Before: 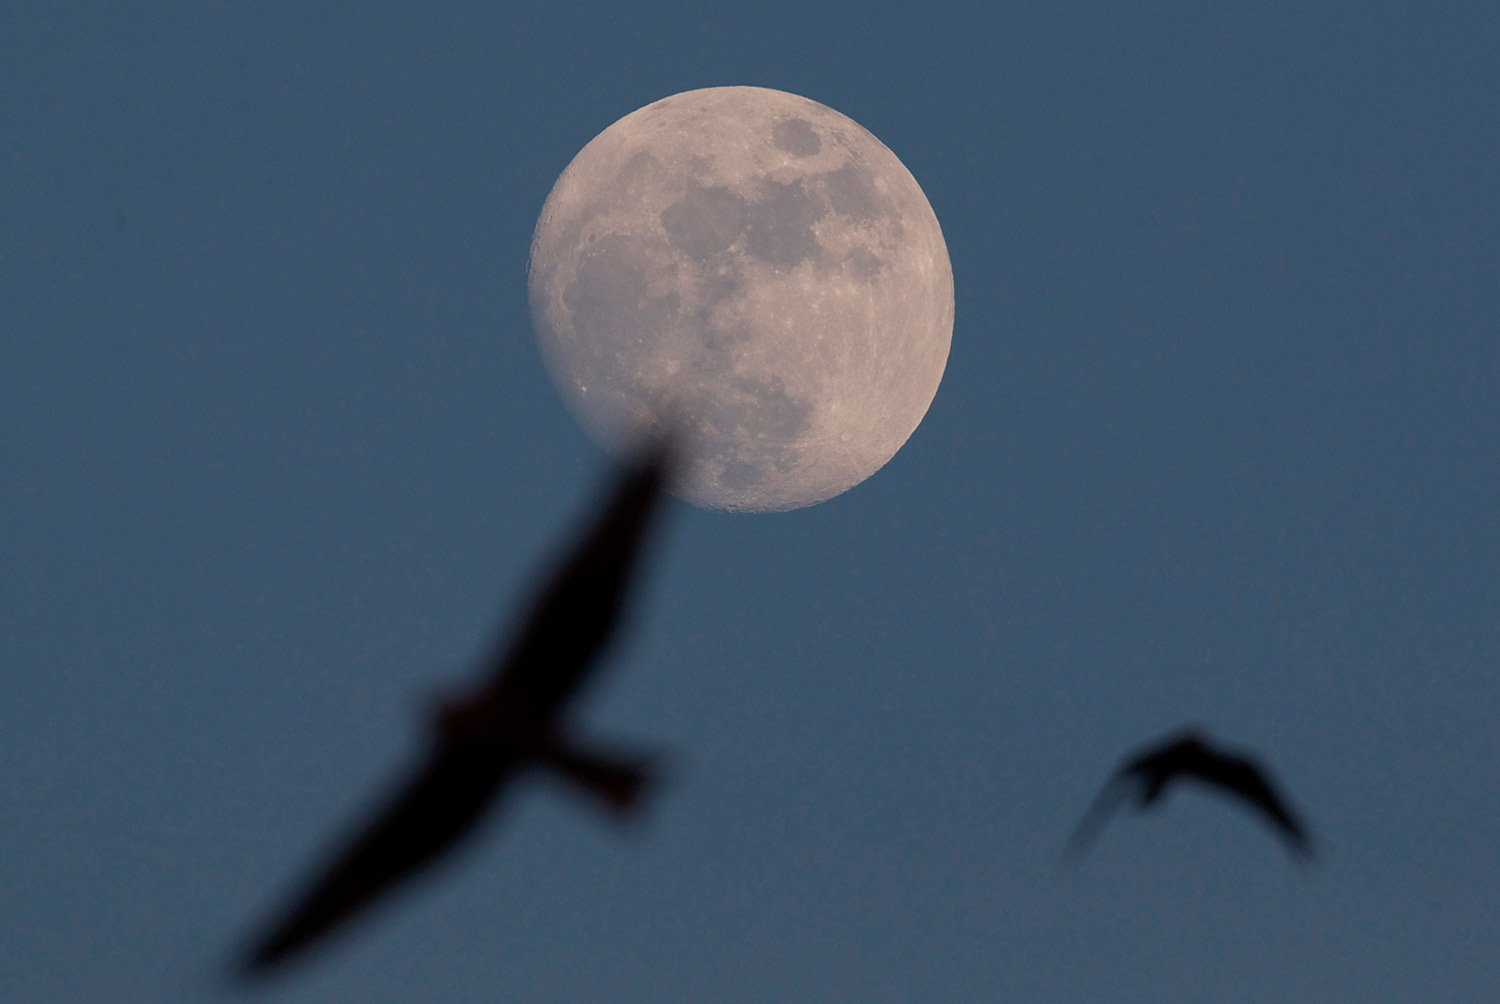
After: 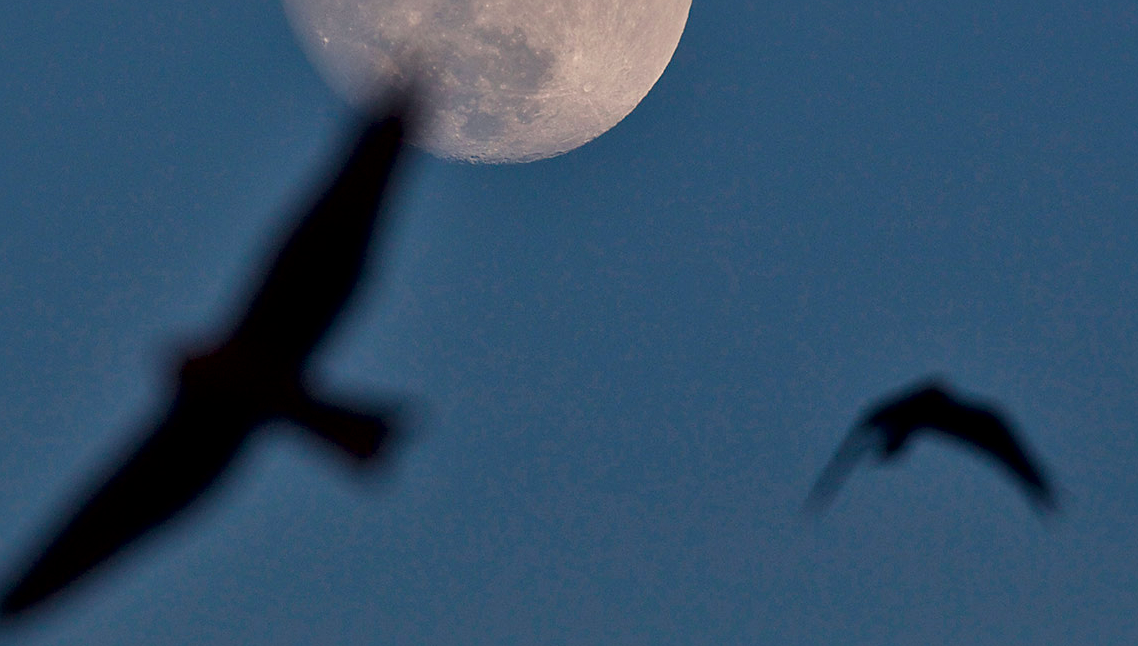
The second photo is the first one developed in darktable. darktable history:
sharpen: amount 0.217
local contrast: mode bilateral grid, contrast 26, coarseness 46, detail 152%, midtone range 0.2
color balance rgb: shadows lift › chroma 2.006%, shadows lift › hue 246.89°, perceptual saturation grading › global saturation 20%, perceptual saturation grading › highlights -24.962%, perceptual saturation grading › shadows 25.142%, global vibrance 2.784%
crop and rotate: left 17.206%, top 34.815%, right 6.875%, bottom 0.793%
